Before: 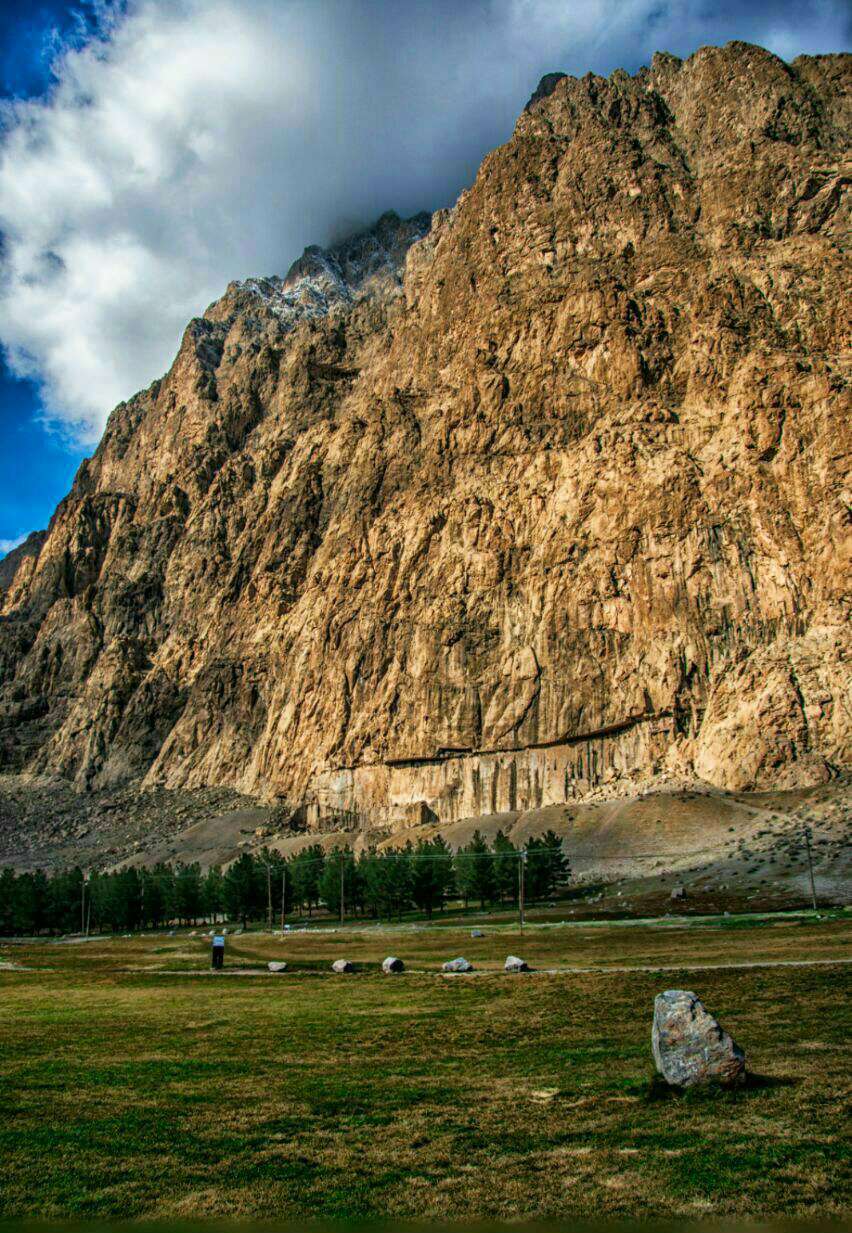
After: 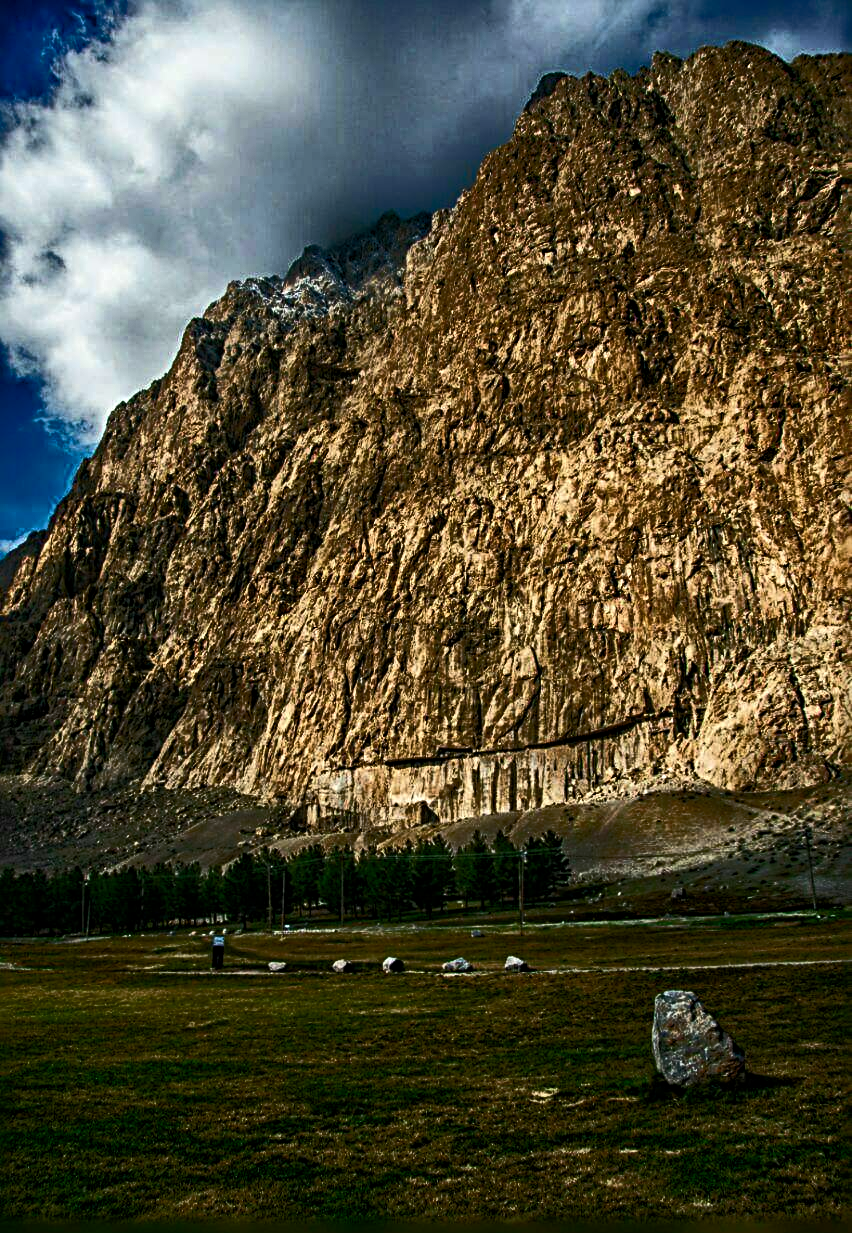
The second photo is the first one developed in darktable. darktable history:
color balance rgb: perceptual saturation grading › global saturation 20%, perceptual saturation grading › highlights -25.575%, perceptual saturation grading › shadows 49.746%, perceptual brilliance grading › highlights 2.02%, perceptual brilliance grading › mid-tones -50.097%, perceptual brilliance grading › shadows -50.015%
sharpen: radius 3.973
